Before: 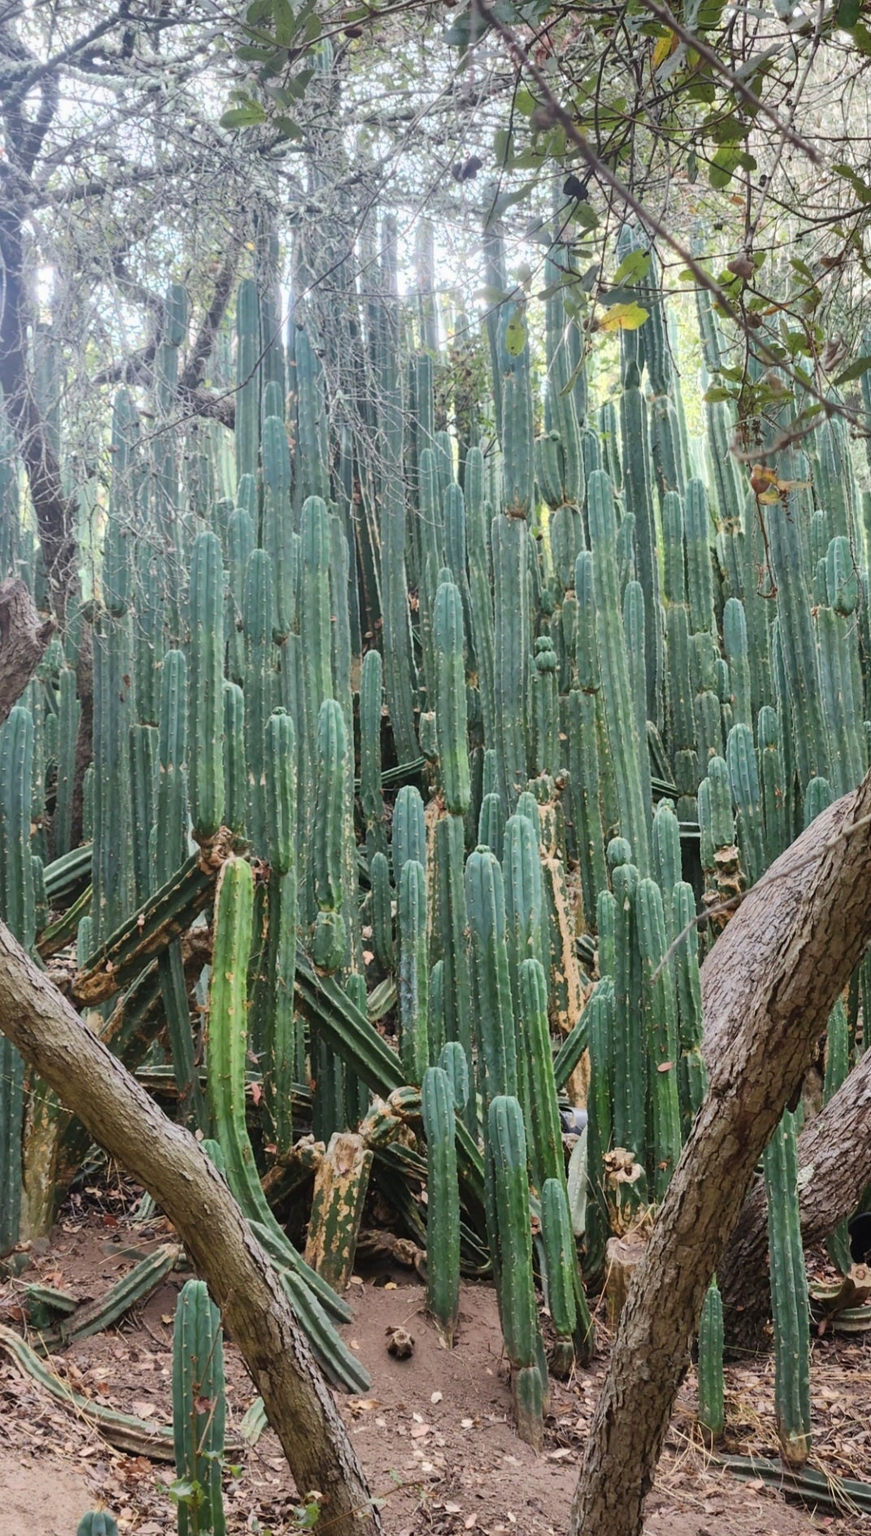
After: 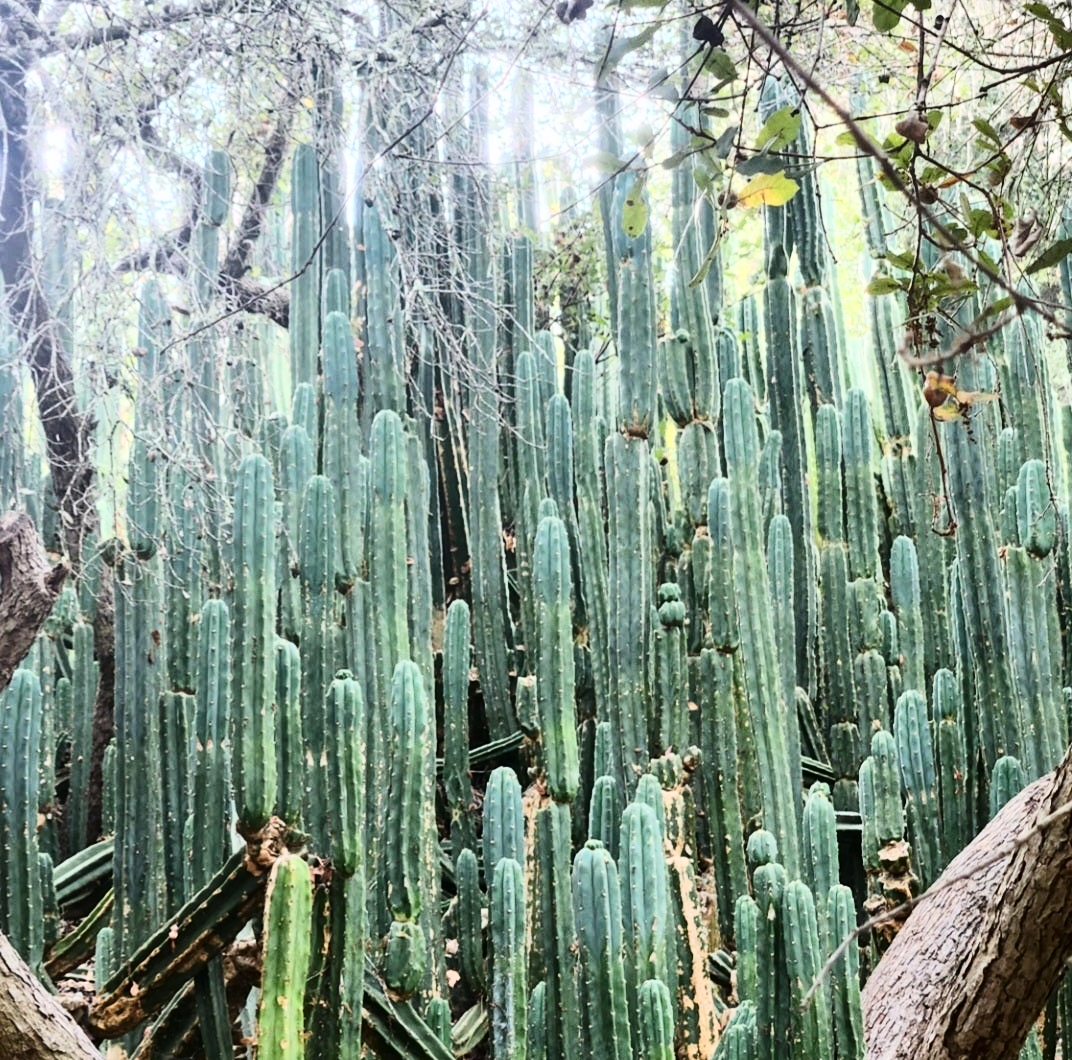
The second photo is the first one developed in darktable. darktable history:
crop and rotate: top 10.605%, bottom 33.274%
contrast brightness saturation: contrast 0.28
tone curve: curves: ch0 [(0, 0) (0.004, 0.001) (0.133, 0.112) (0.325, 0.362) (0.832, 0.893) (1, 1)], color space Lab, linked channels, preserve colors none
